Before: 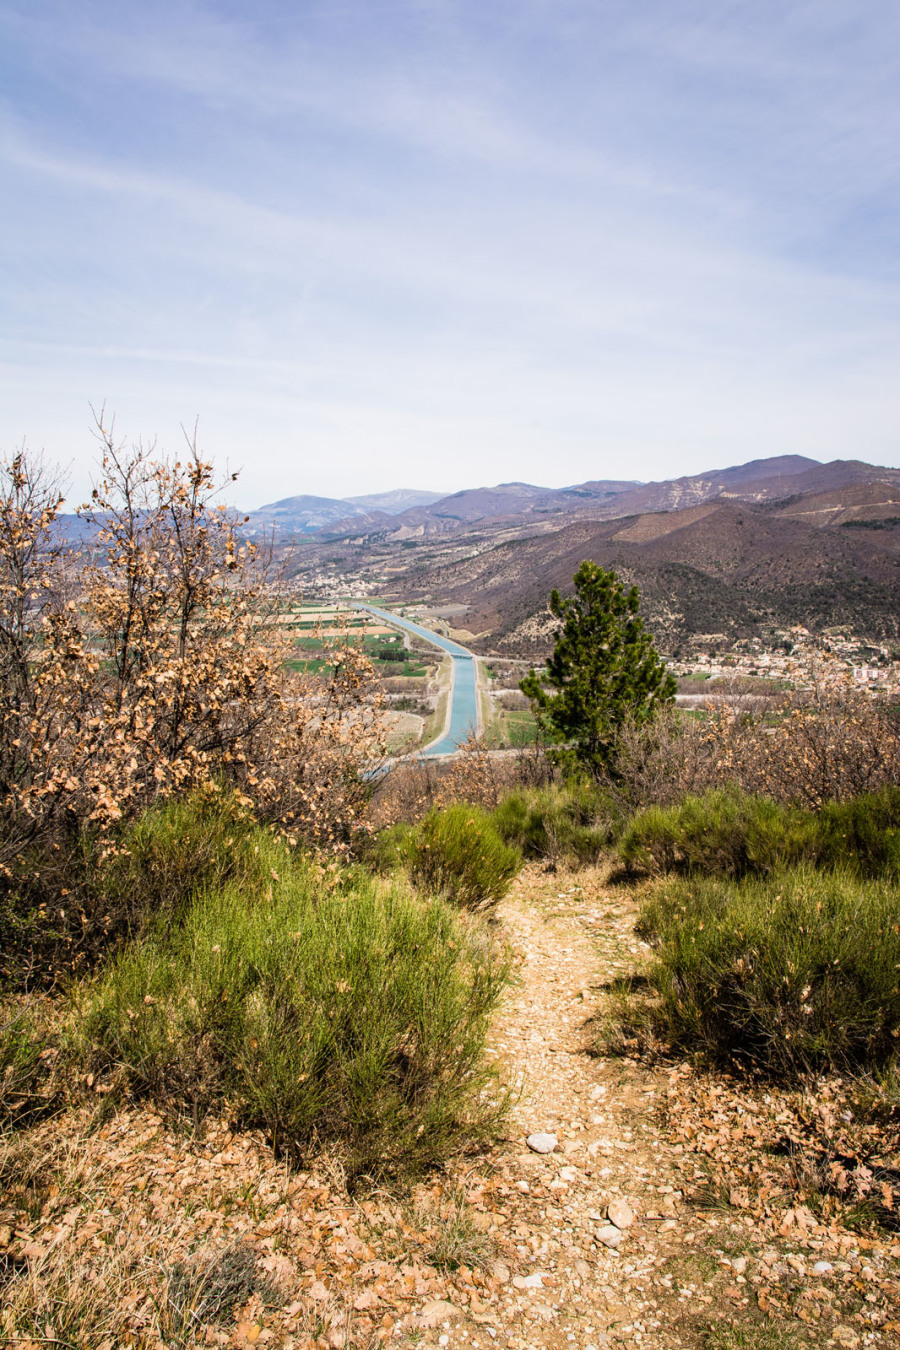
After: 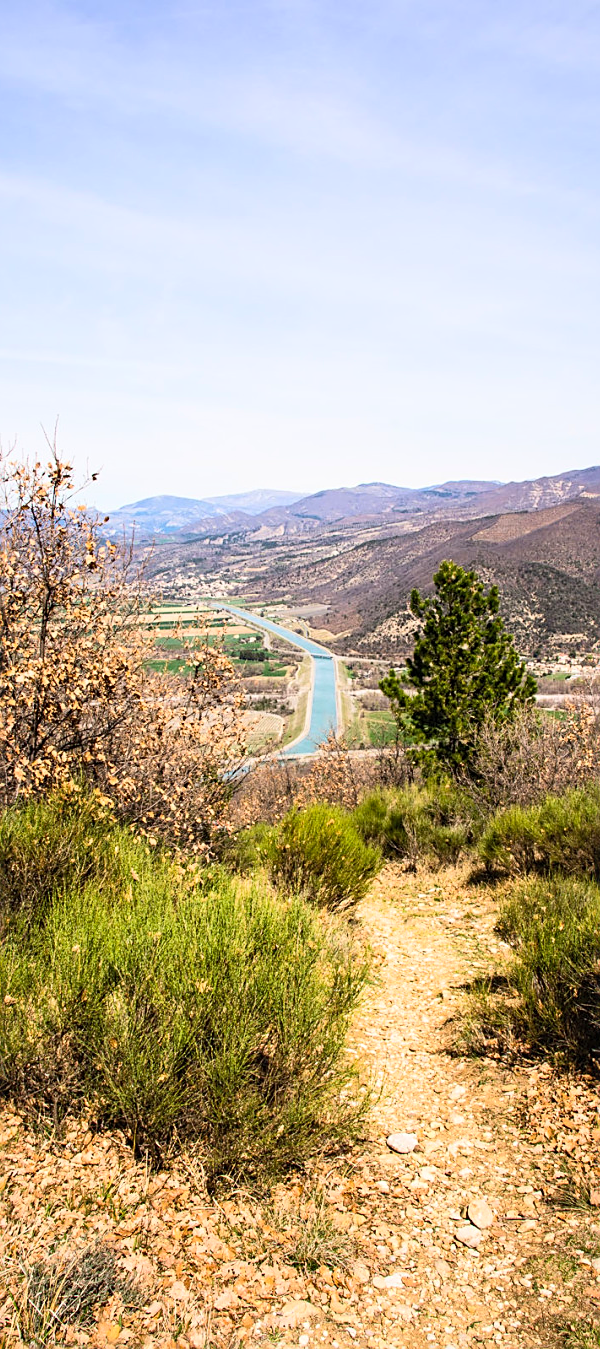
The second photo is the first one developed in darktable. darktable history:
crop and rotate: left 15.565%, right 17.76%
sharpen: on, module defaults
contrast brightness saturation: contrast 0.195, brightness 0.157, saturation 0.217
tone equalizer: mask exposure compensation -0.502 EV
